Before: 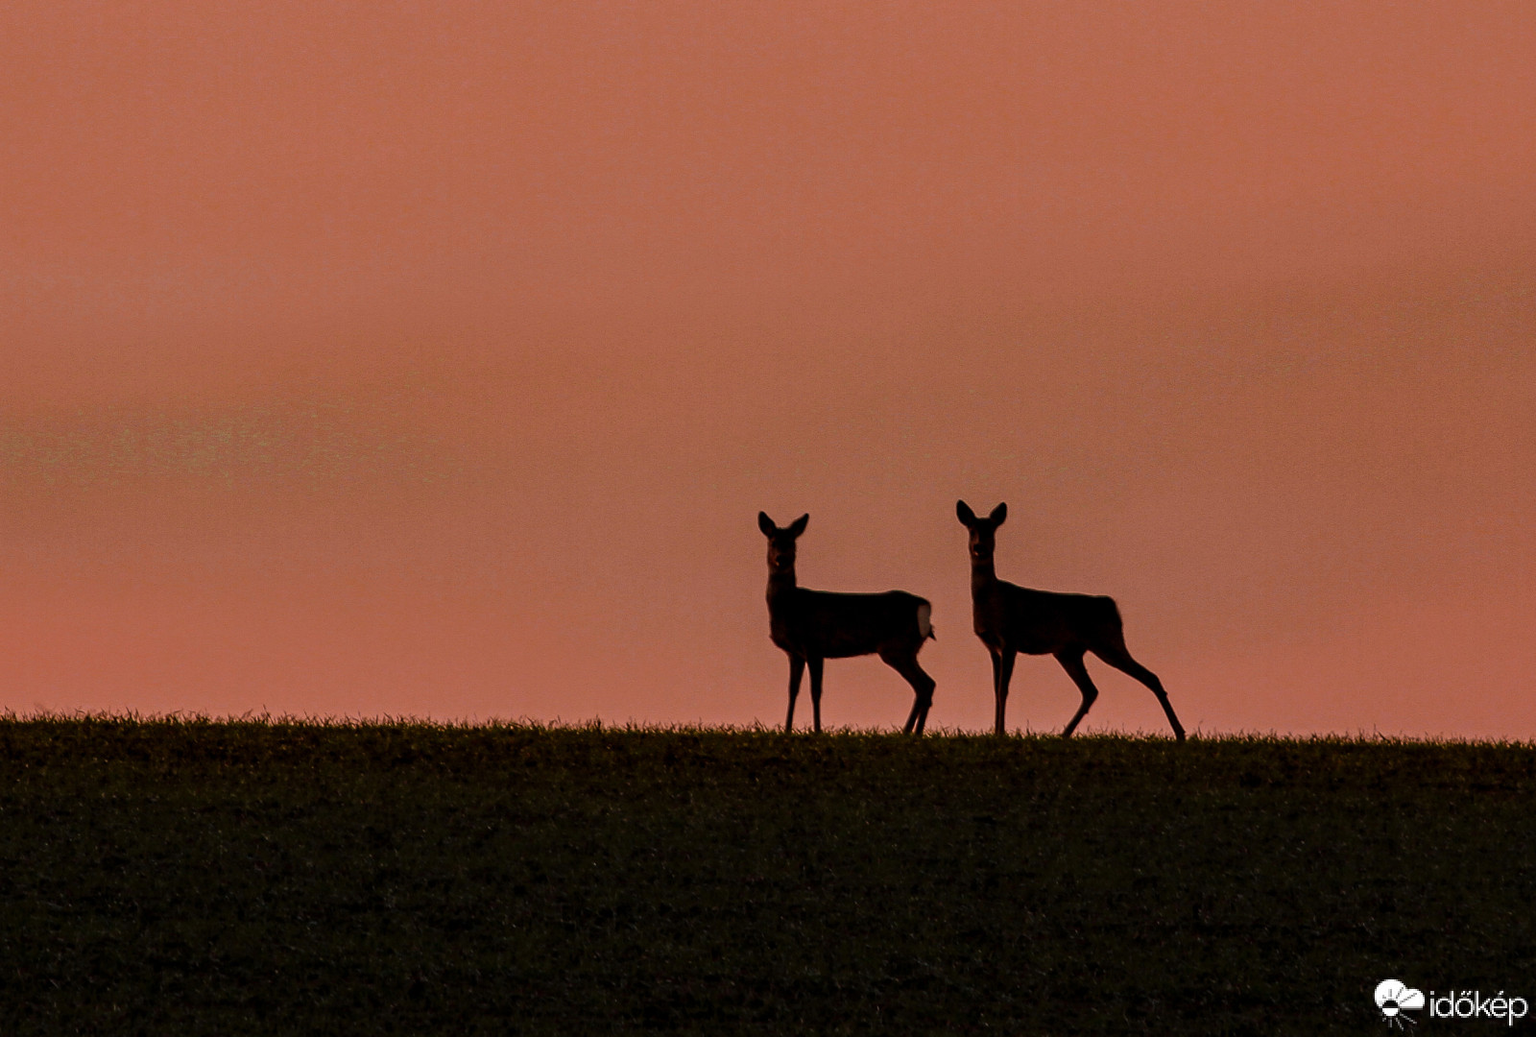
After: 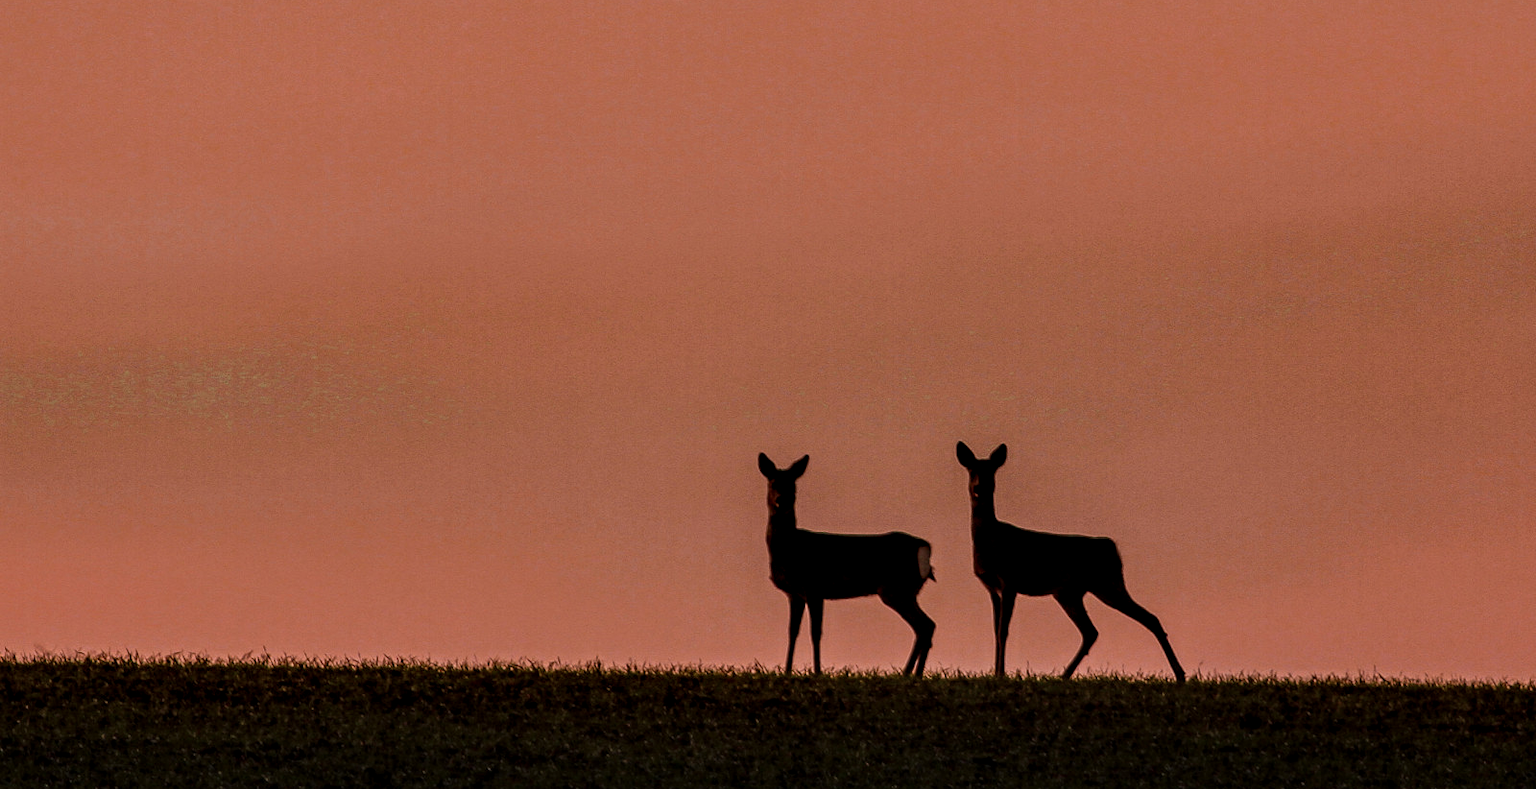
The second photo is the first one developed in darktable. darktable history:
crop: top 5.691%, bottom 18.191%
local contrast: highlights 61%, detail 143%, midtone range 0.432
